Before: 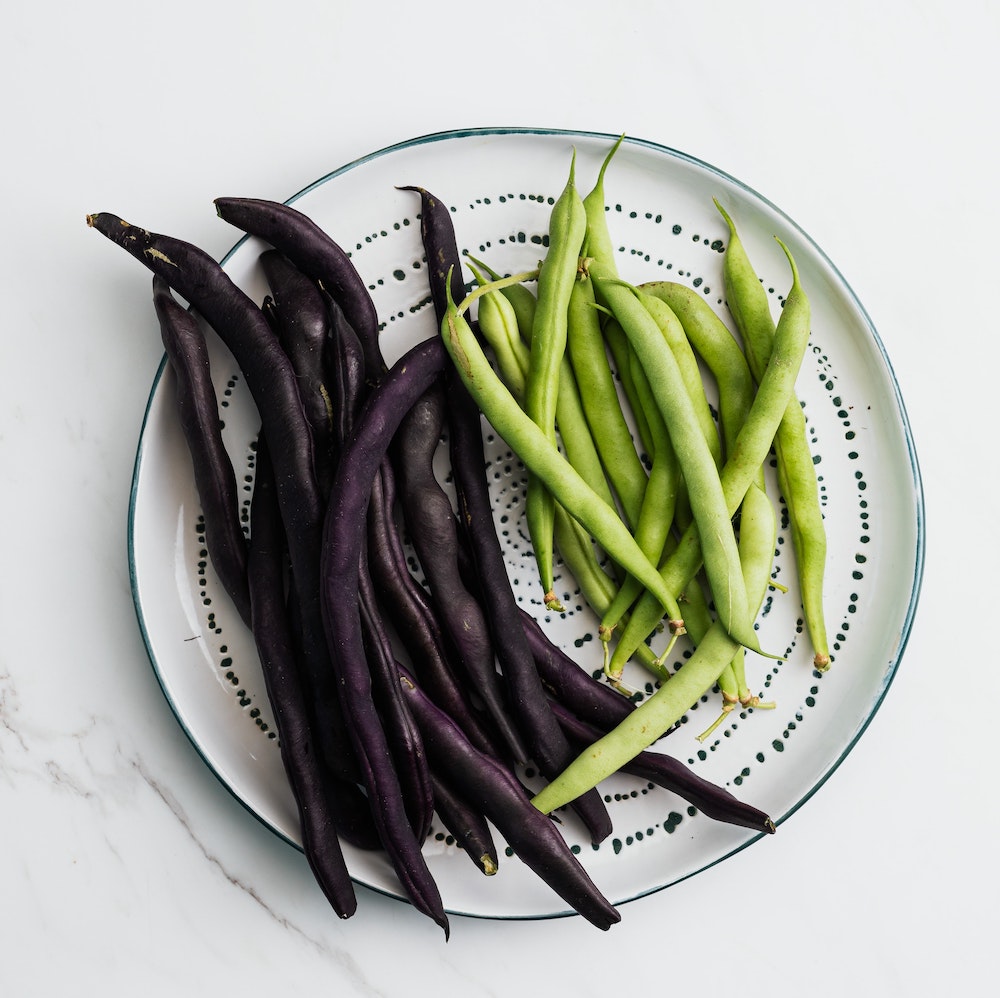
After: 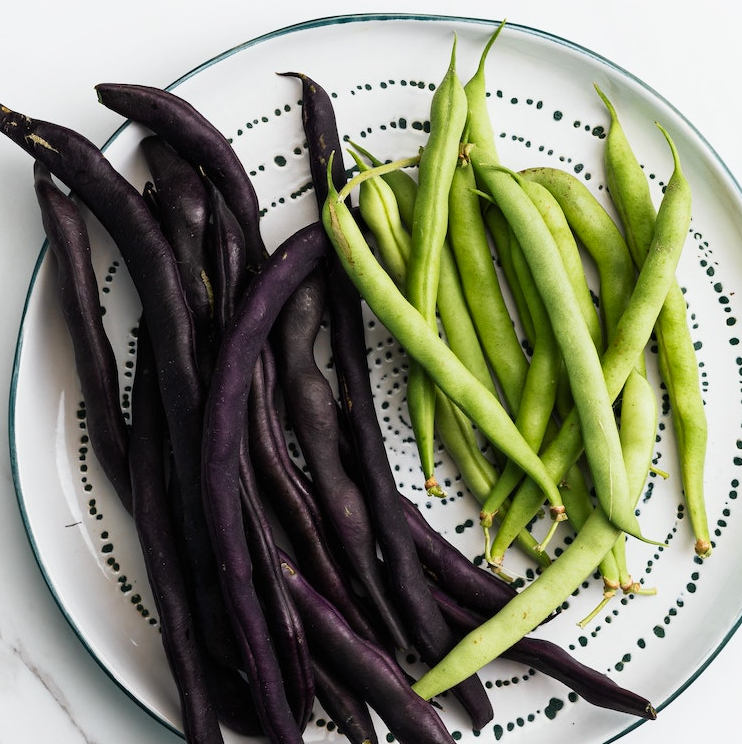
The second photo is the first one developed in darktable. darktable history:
crop and rotate: left 11.954%, top 11.492%, right 13.825%, bottom 13.899%
shadows and highlights: shadows 1.57, highlights 40.48
color zones: curves: ch1 [(0, 0.525) (0.143, 0.556) (0.286, 0.52) (0.429, 0.5) (0.571, 0.5) (0.714, 0.5) (0.857, 0.503) (1, 0.525)]
